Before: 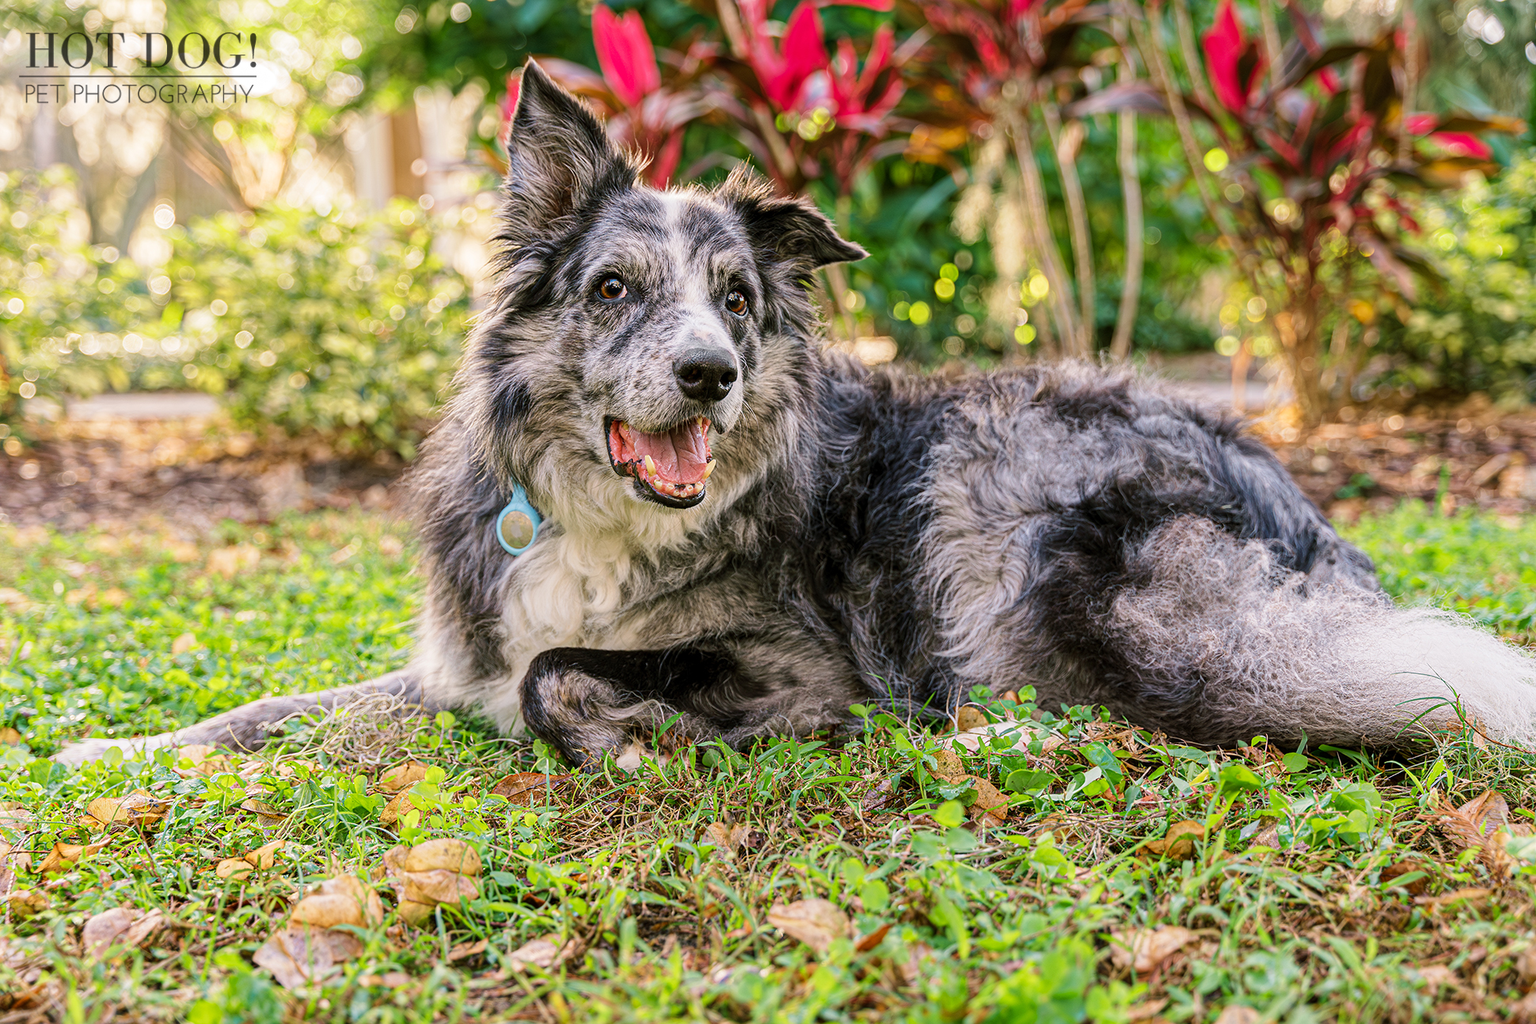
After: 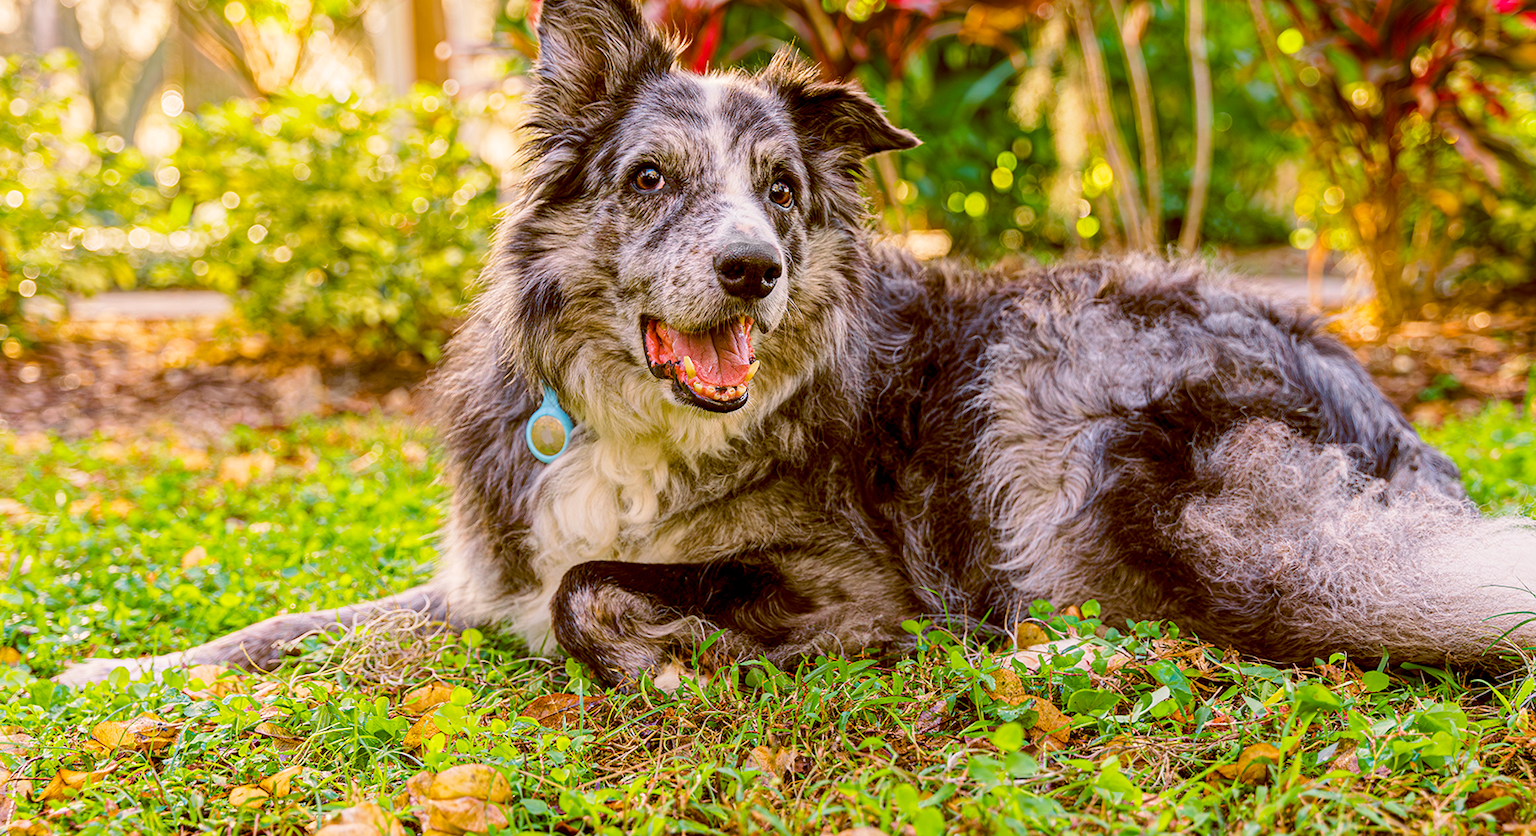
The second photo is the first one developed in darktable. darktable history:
crop and rotate: angle 0.107°, top 11.686%, right 5.658%, bottom 11.147%
color balance rgb: global offset › chroma 0.406%, global offset › hue 36.28°, linear chroma grading › global chroma 15.287%, perceptual saturation grading › global saturation 19.442%, global vibrance 9.371%
